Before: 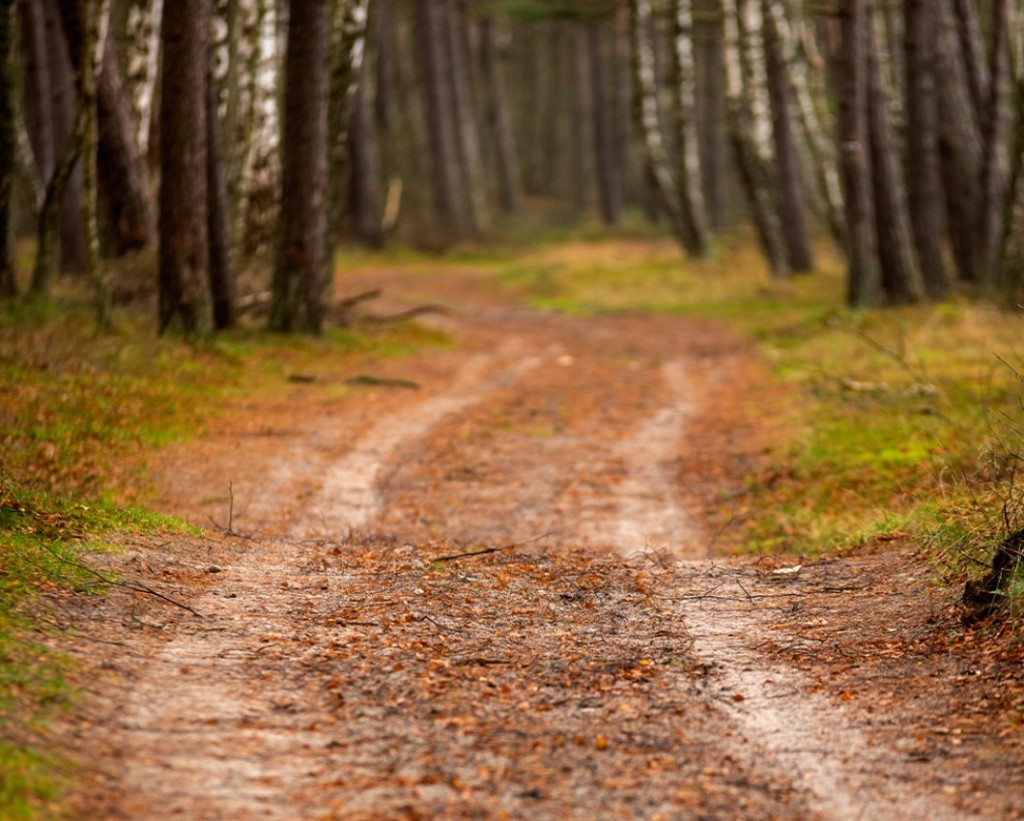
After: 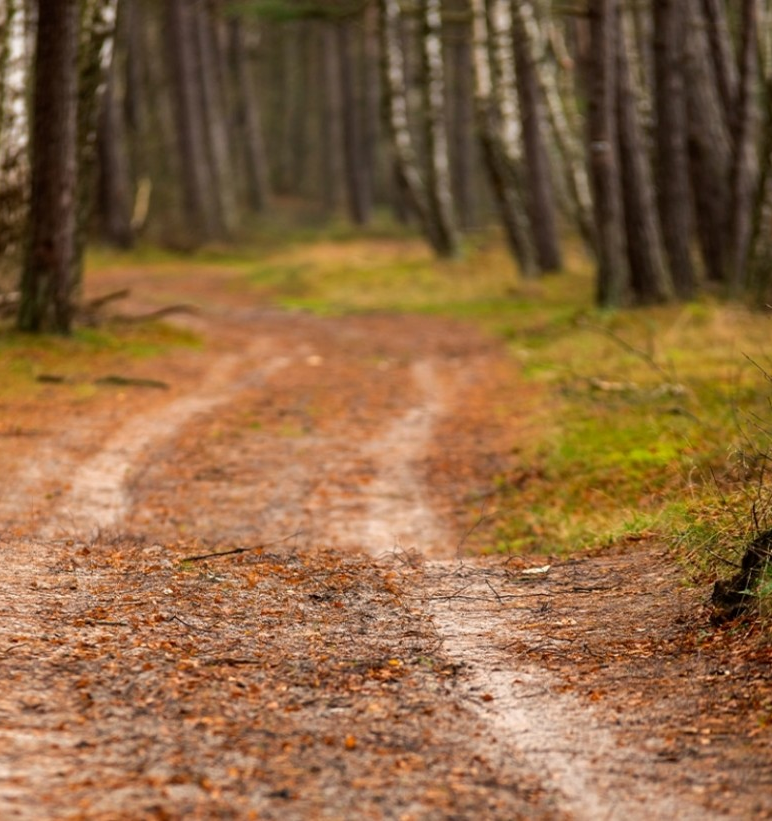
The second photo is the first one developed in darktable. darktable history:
base curve: curves: ch0 [(0, 0) (0.989, 0.992)], preserve colors none
crop and rotate: left 24.6%
